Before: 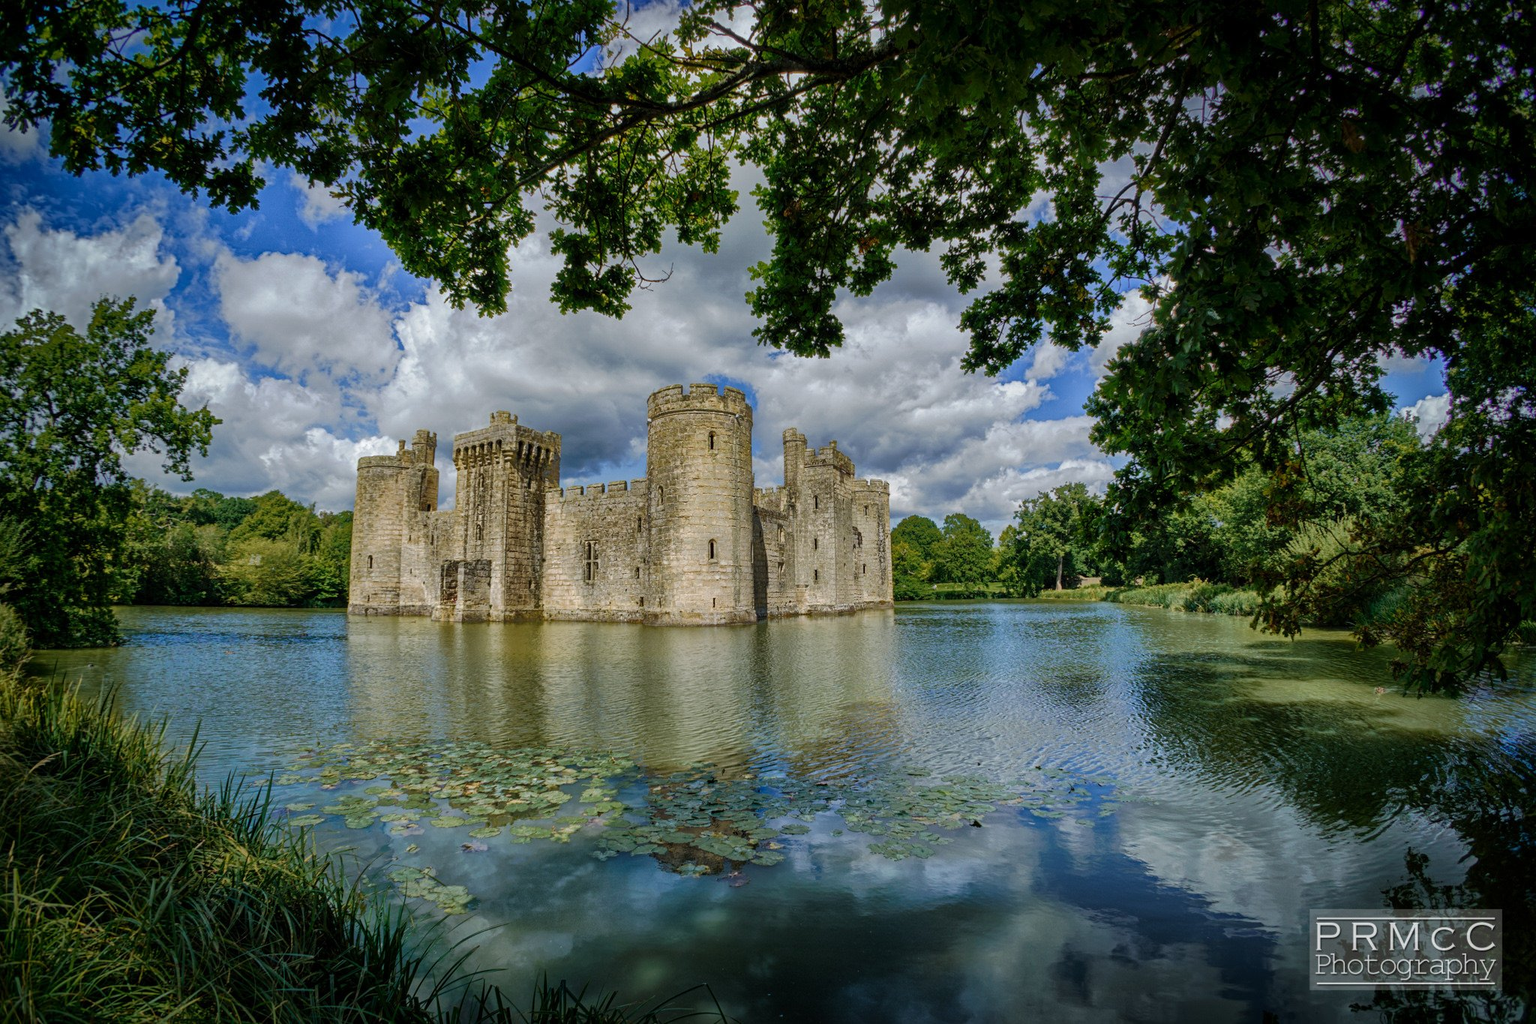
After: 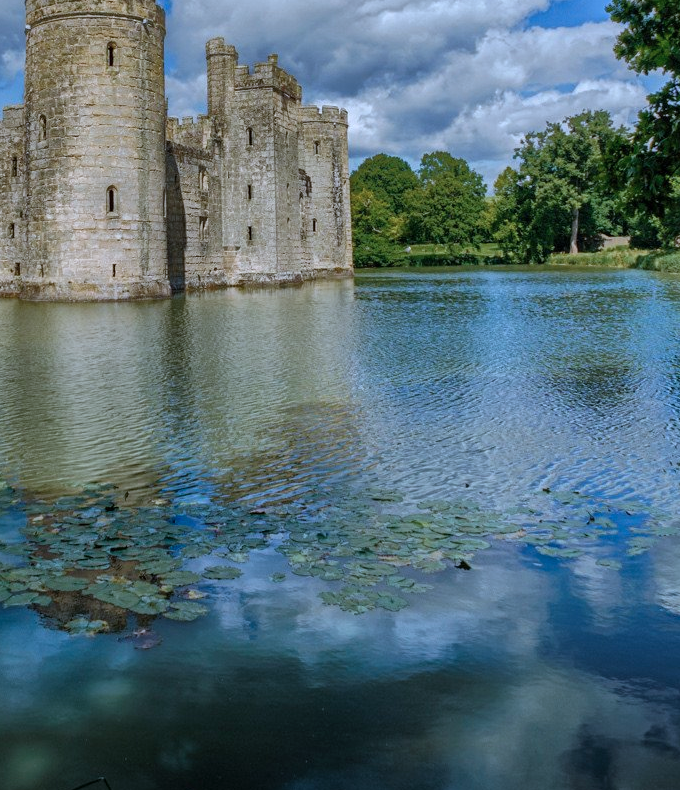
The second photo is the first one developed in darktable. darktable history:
shadows and highlights: radius 127.75, shadows 21.05, highlights -22.73, low approximation 0.01
color correction: highlights a* -2.09, highlights b* -18.58
crop: left 40.965%, top 39.083%, right 25.813%, bottom 2.988%
